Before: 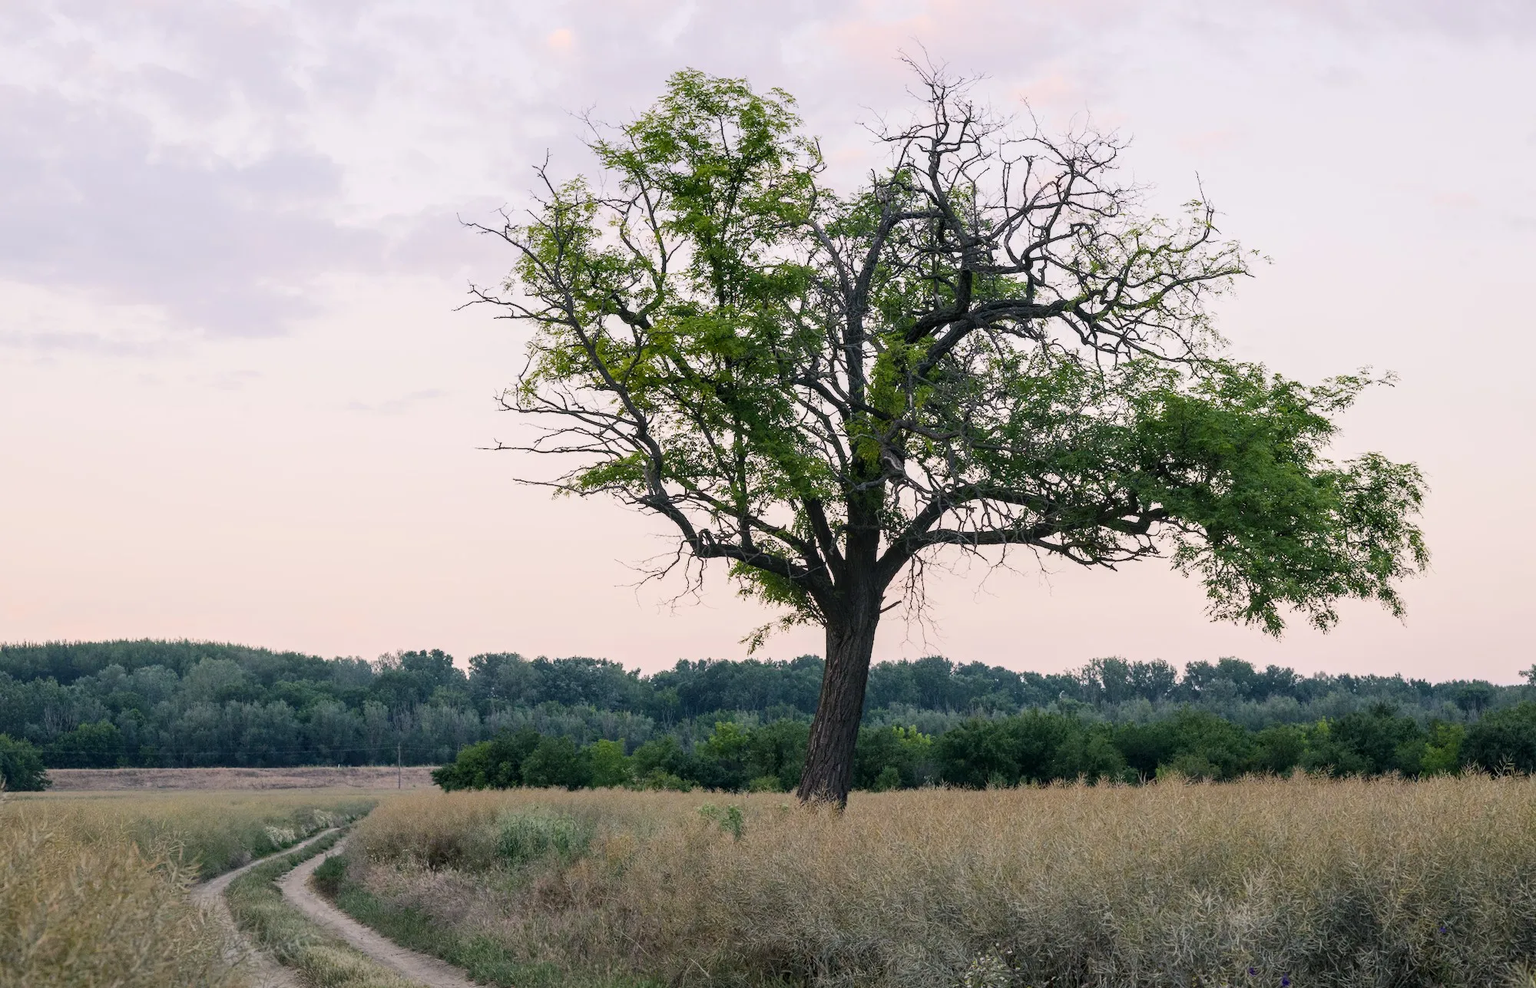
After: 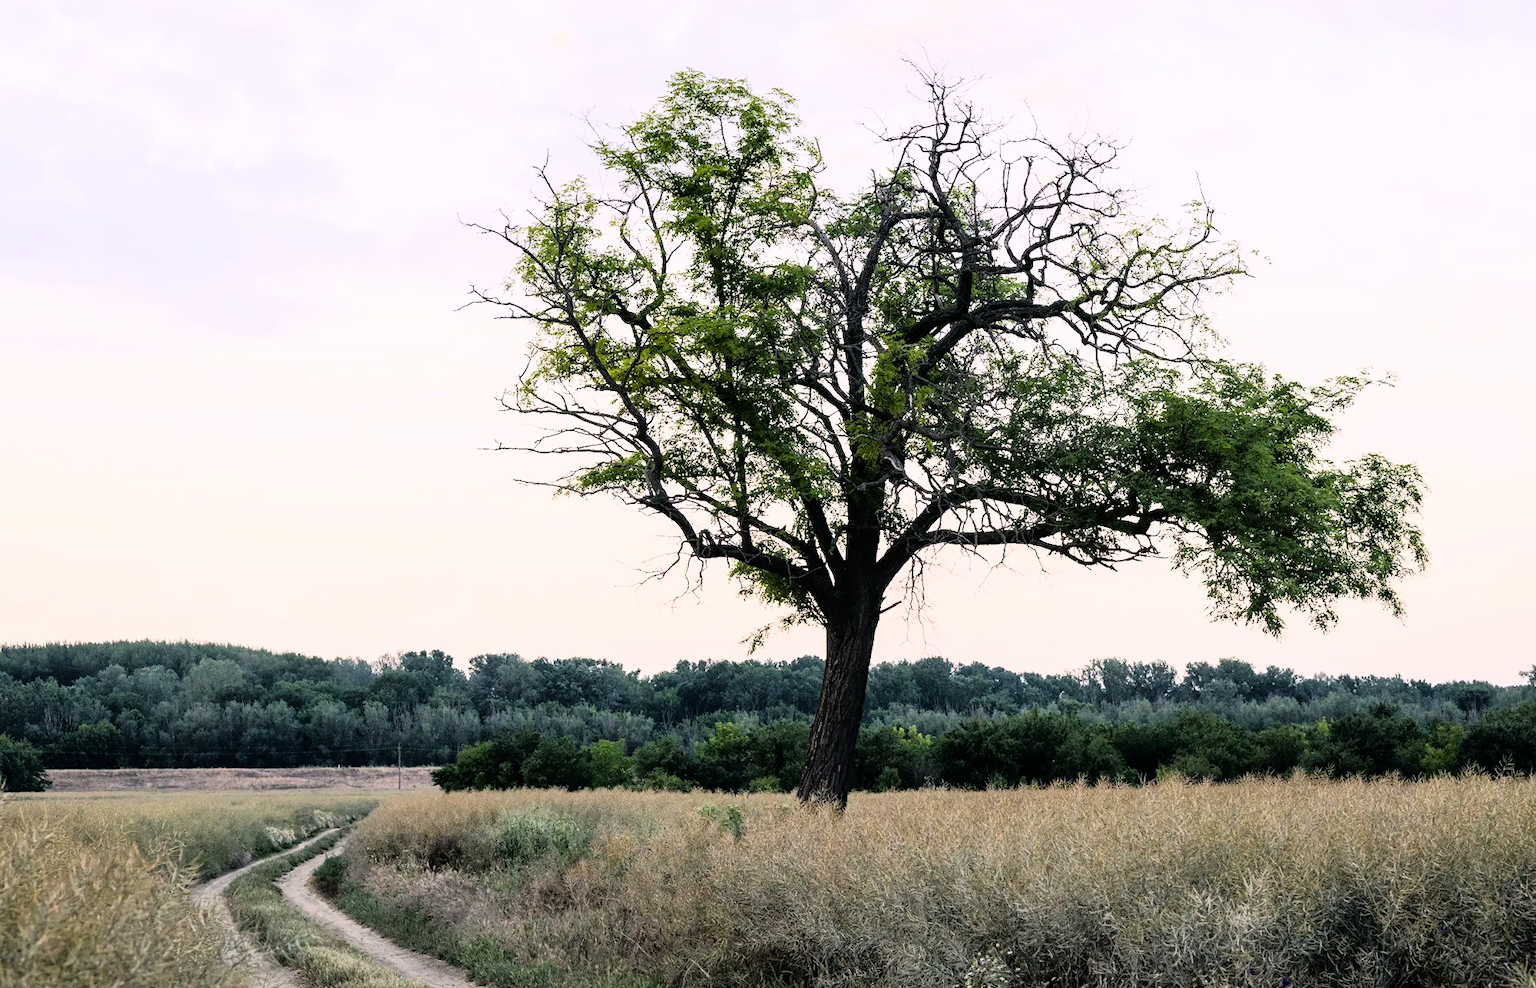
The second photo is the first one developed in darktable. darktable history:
rgb curve: curves: ch0 [(0, 0) (0.21, 0.15) (0.24, 0.21) (0.5, 0.75) (0.75, 0.96) (0.89, 0.99) (1, 1)]; ch1 [(0, 0.02) (0.21, 0.13) (0.25, 0.2) (0.5, 0.67) (0.75, 0.9) (0.89, 0.97) (1, 1)]; ch2 [(0, 0.02) (0.21, 0.13) (0.25, 0.2) (0.5, 0.67) (0.75, 0.9) (0.89, 0.97) (1, 1)], compensate middle gray true
base curve: curves: ch0 [(0, 0) (0.841, 0.609) (1, 1)]
